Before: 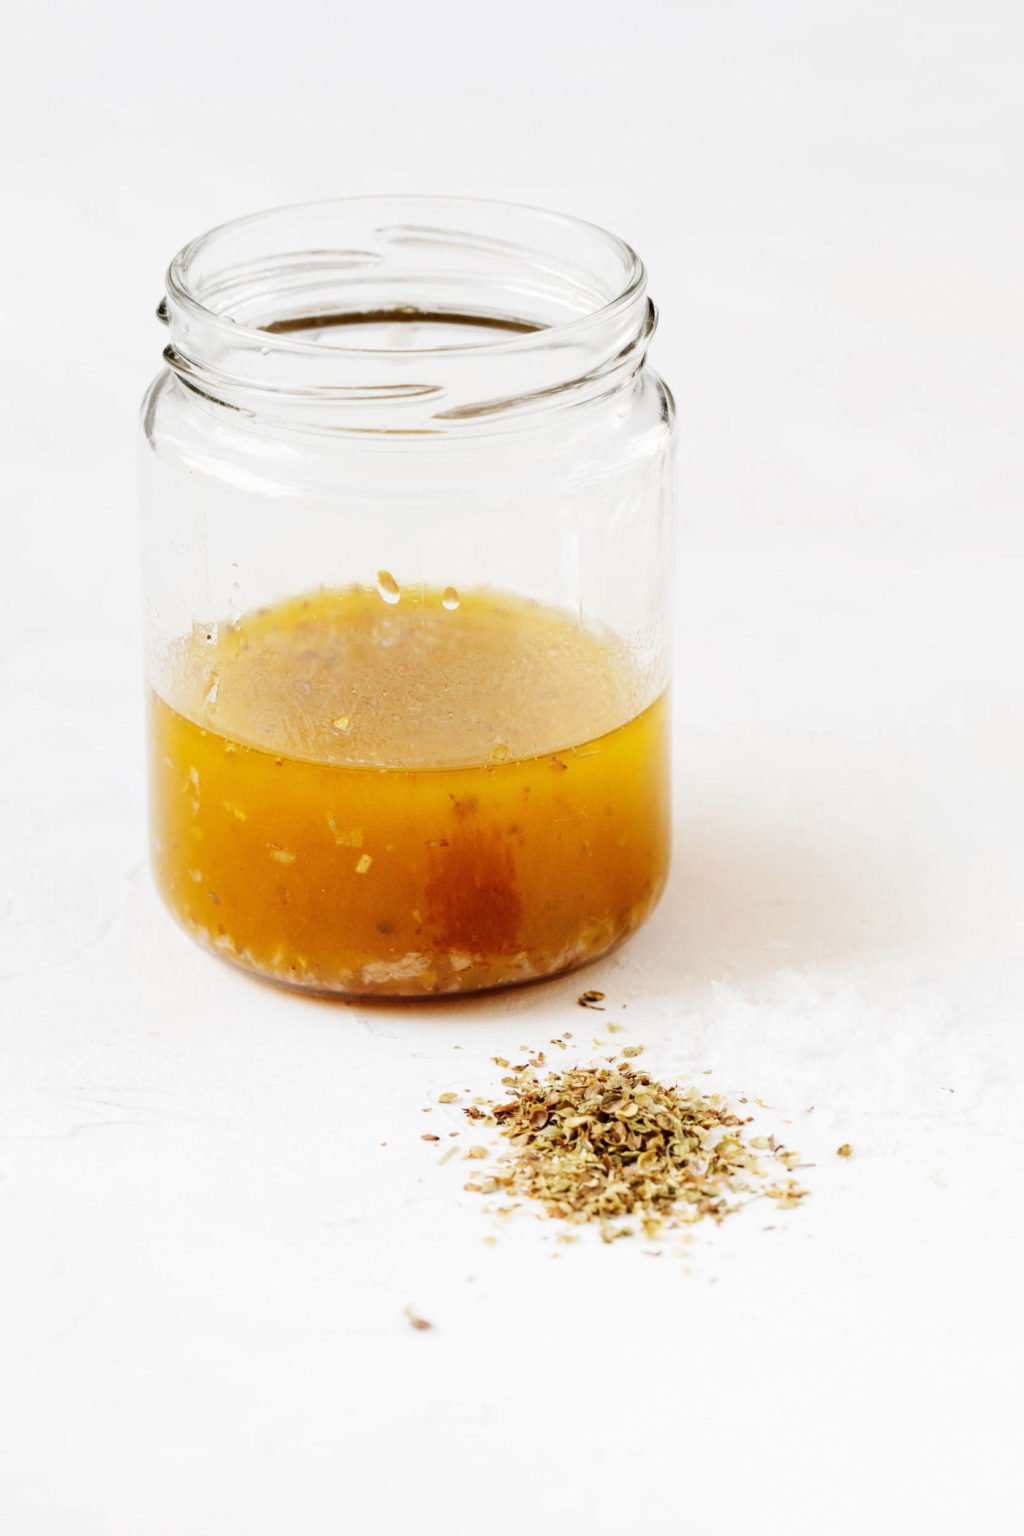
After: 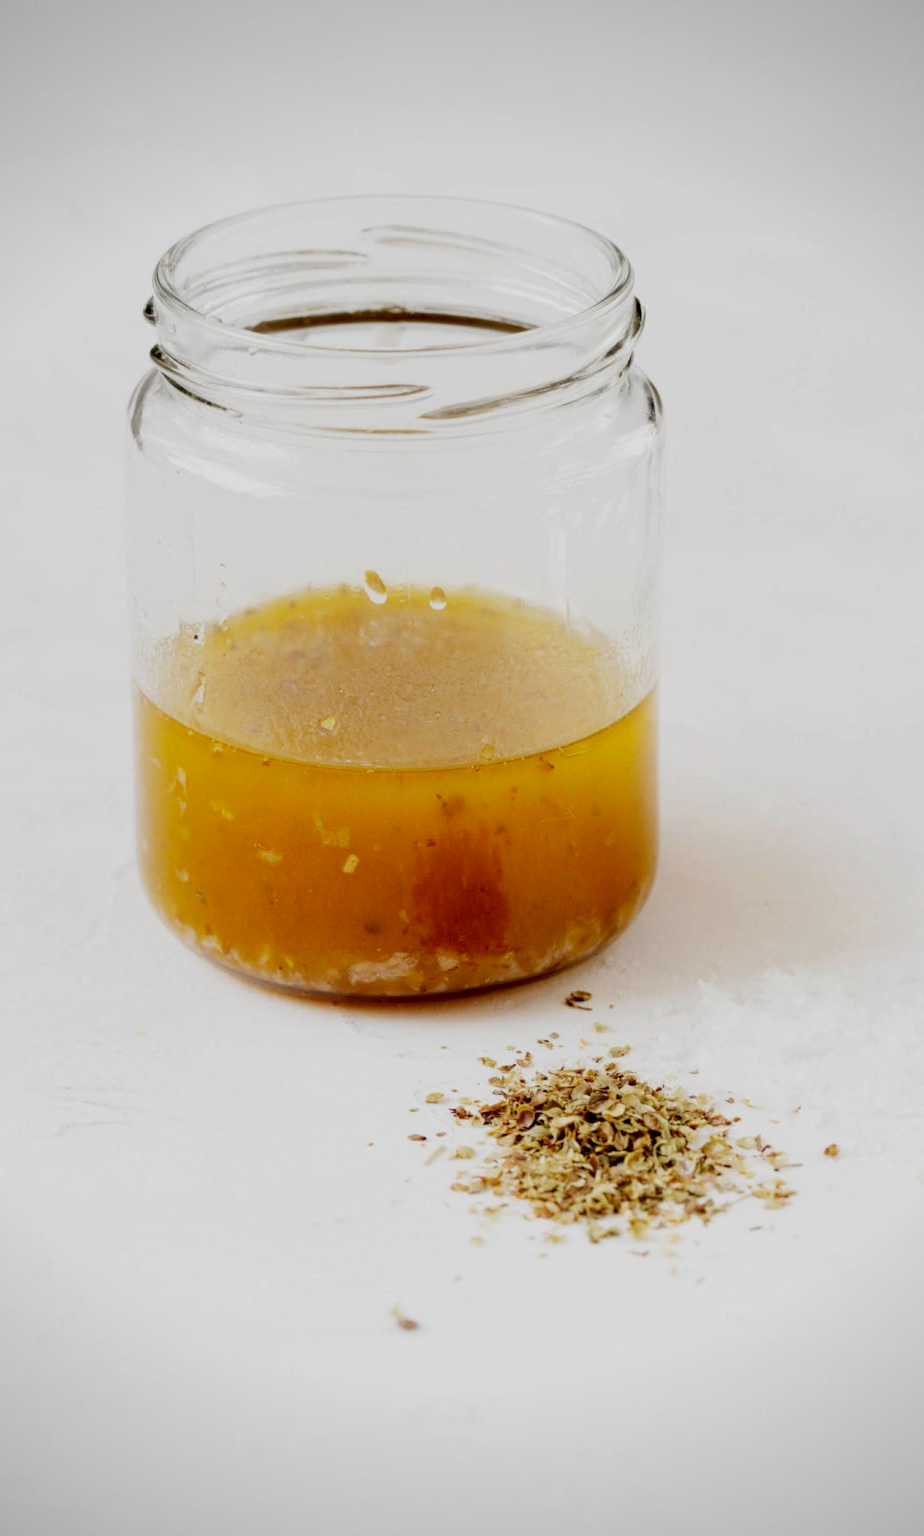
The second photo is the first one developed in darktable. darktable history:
vignetting: on, module defaults
crop and rotate: left 1.336%, right 8.335%
tone equalizer: mask exposure compensation -0.484 EV
exposure: black level correction 0.011, exposure -0.478 EV, compensate highlight preservation false
